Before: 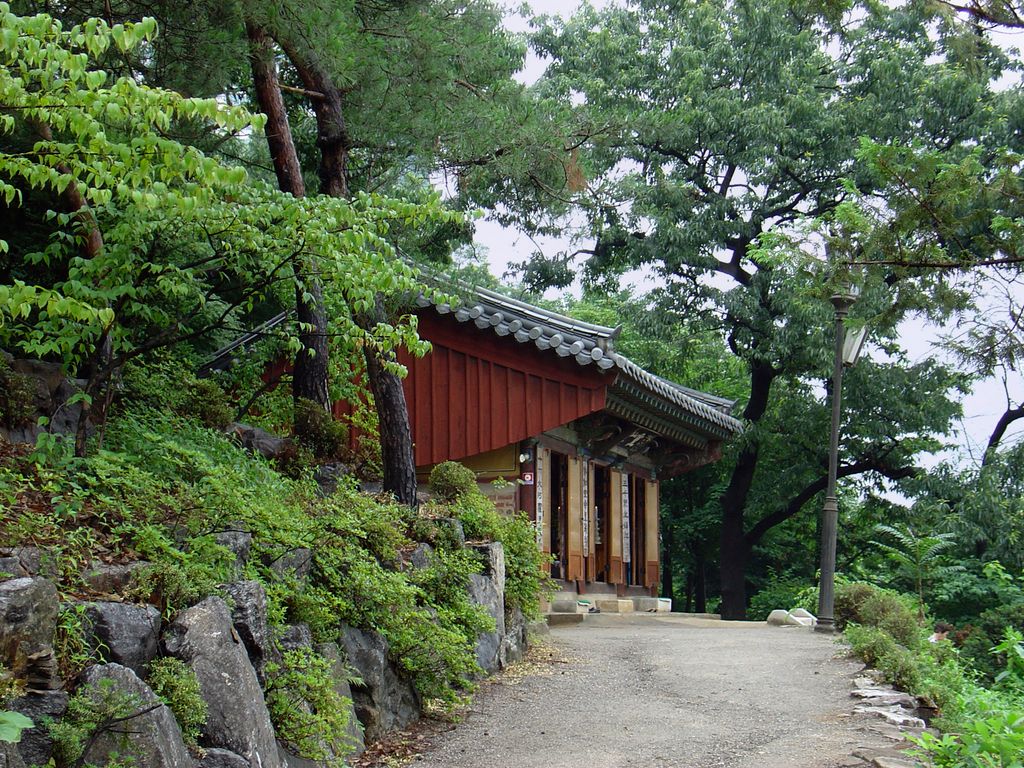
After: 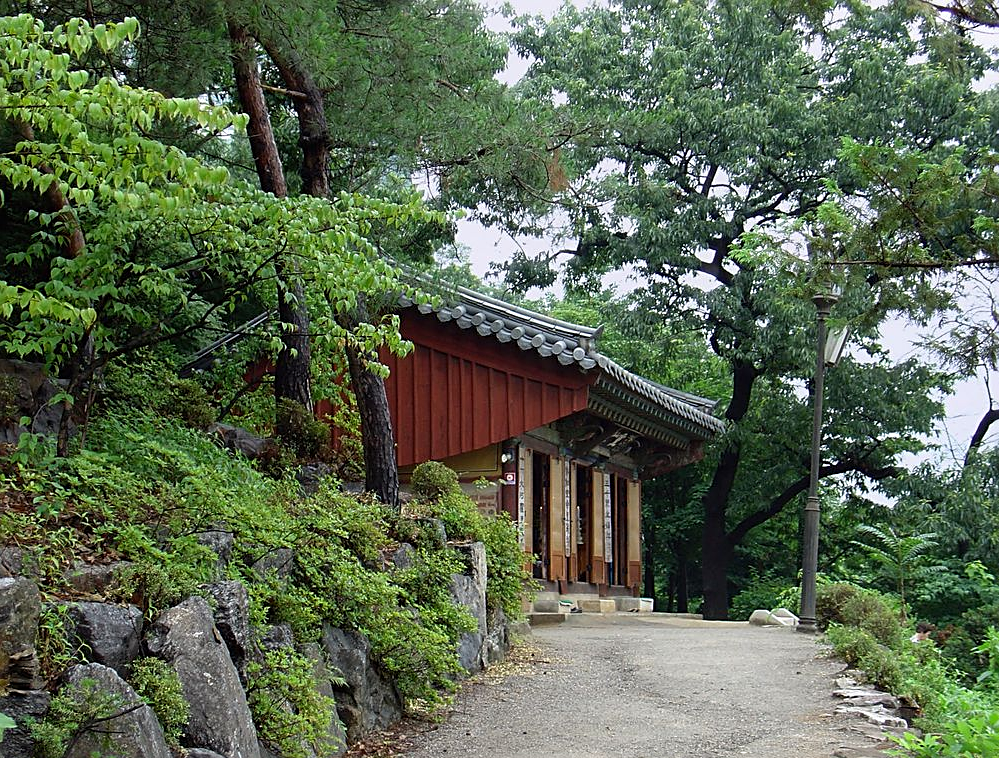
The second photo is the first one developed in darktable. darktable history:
sharpen: on, module defaults
crop and rotate: left 1.774%, right 0.633%, bottom 1.28%
